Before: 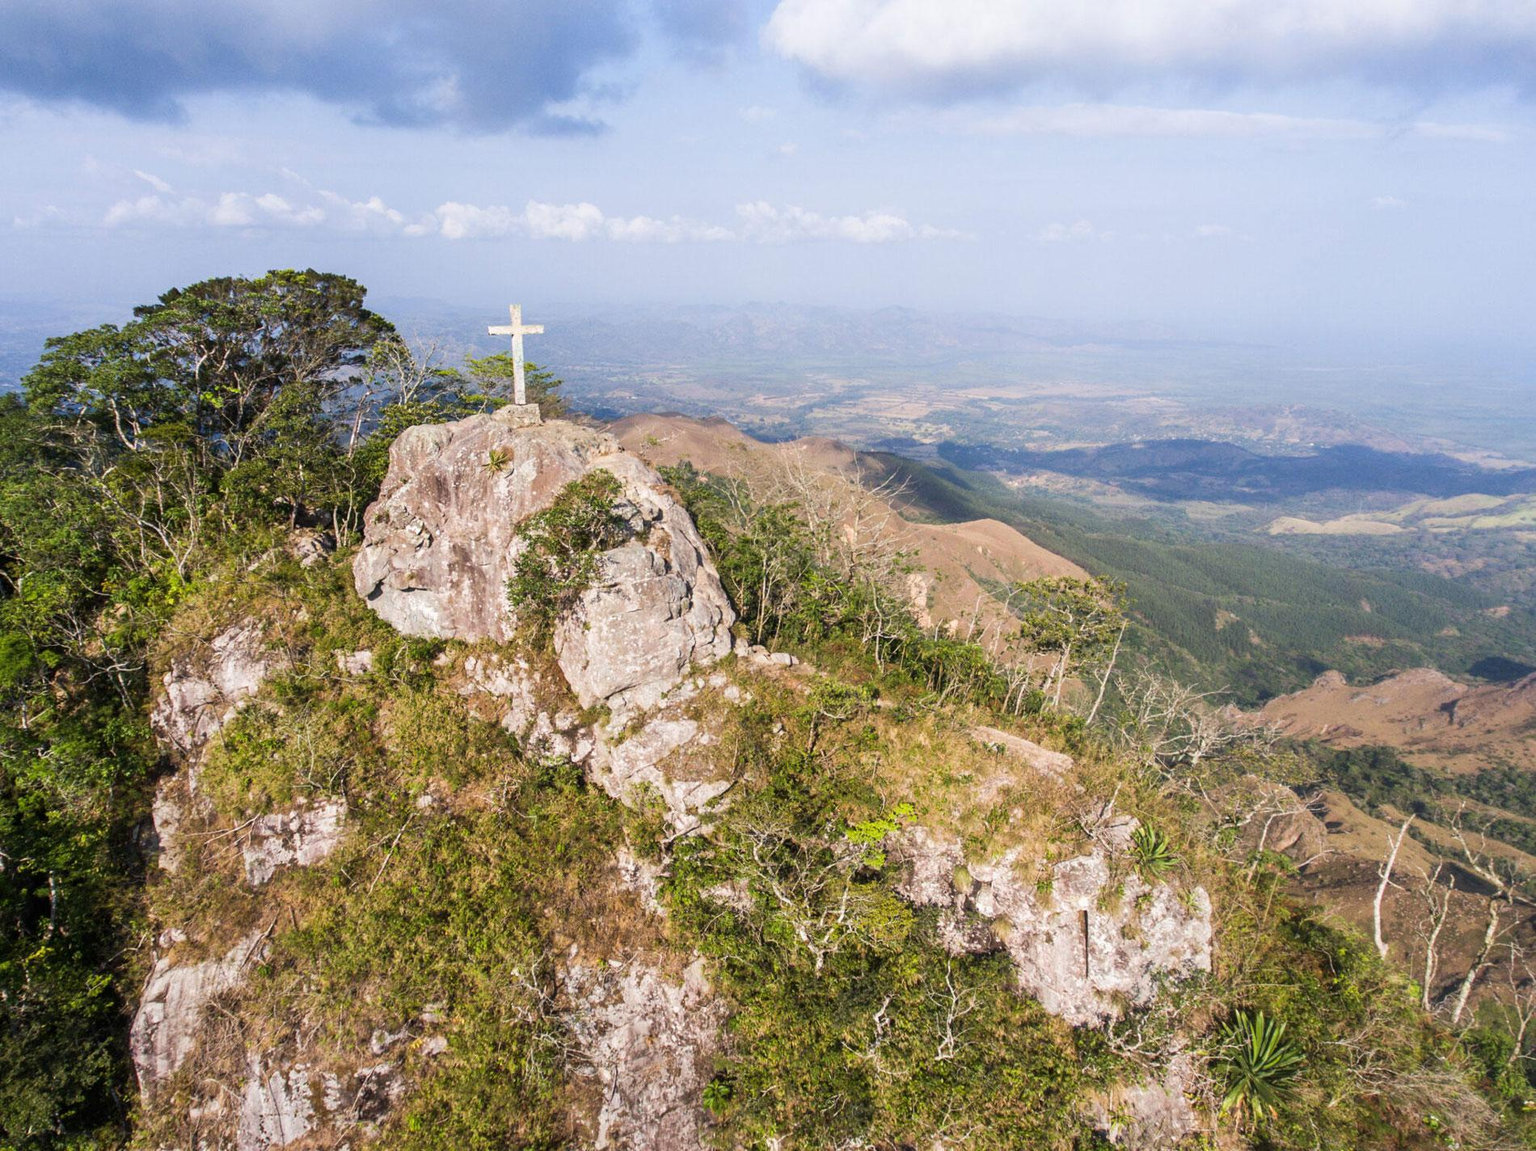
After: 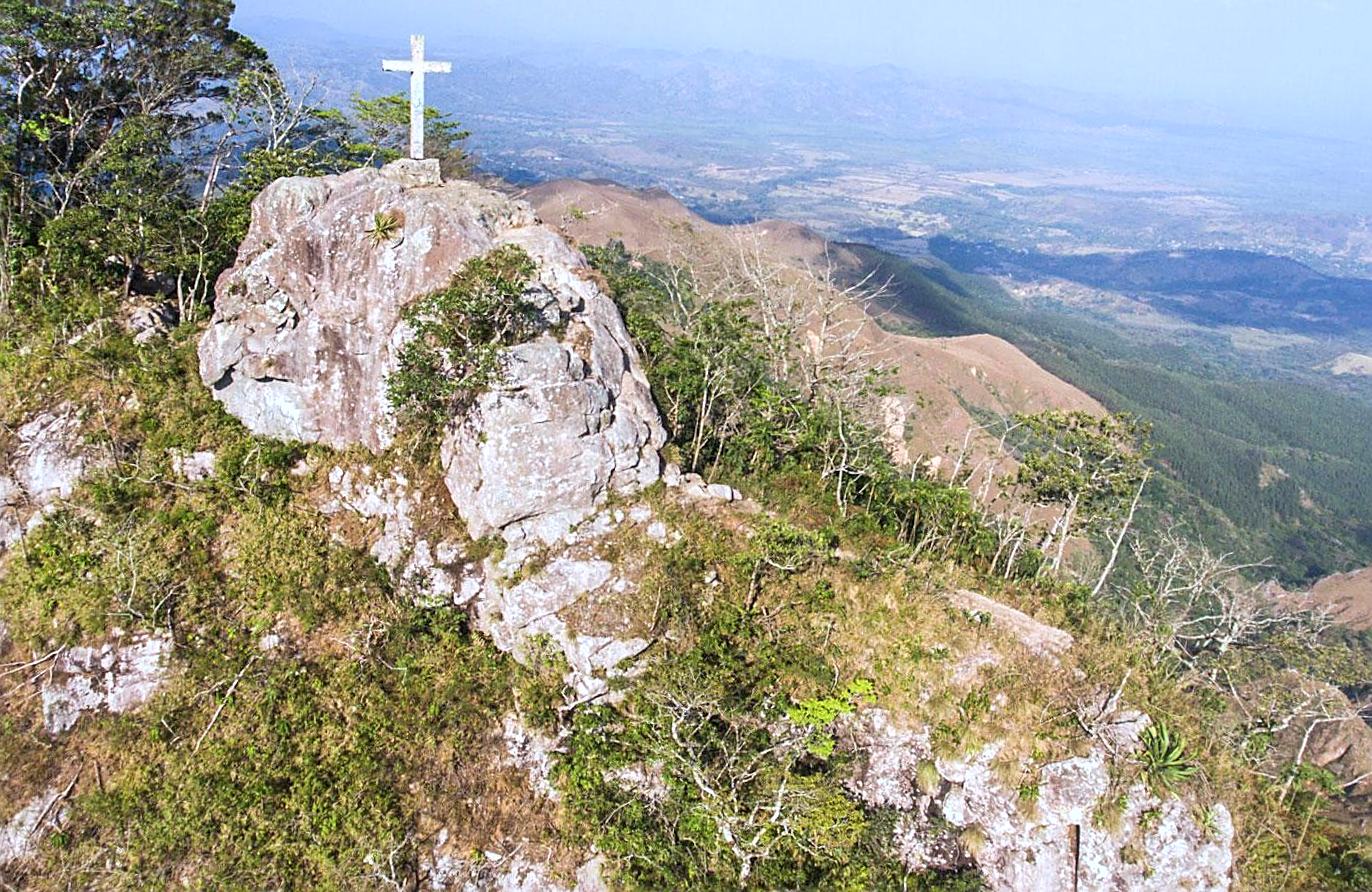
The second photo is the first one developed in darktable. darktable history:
color calibration: x 0.37, y 0.382, temperature 4313.32 K
fill light: on, module defaults
exposure: exposure 0.2 EV, compensate highlight preservation false
sharpen: on, module defaults
crop and rotate: angle -3.37°, left 9.79%, top 20.73%, right 12.42%, bottom 11.82%
